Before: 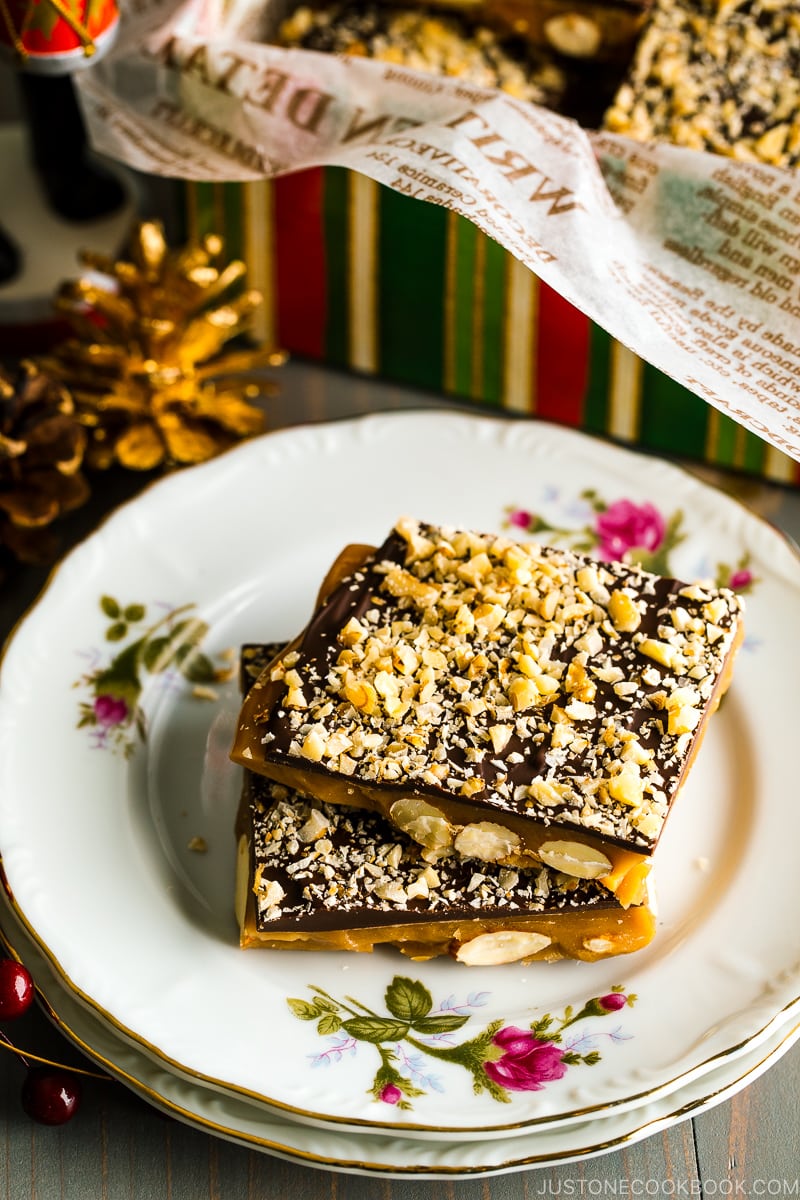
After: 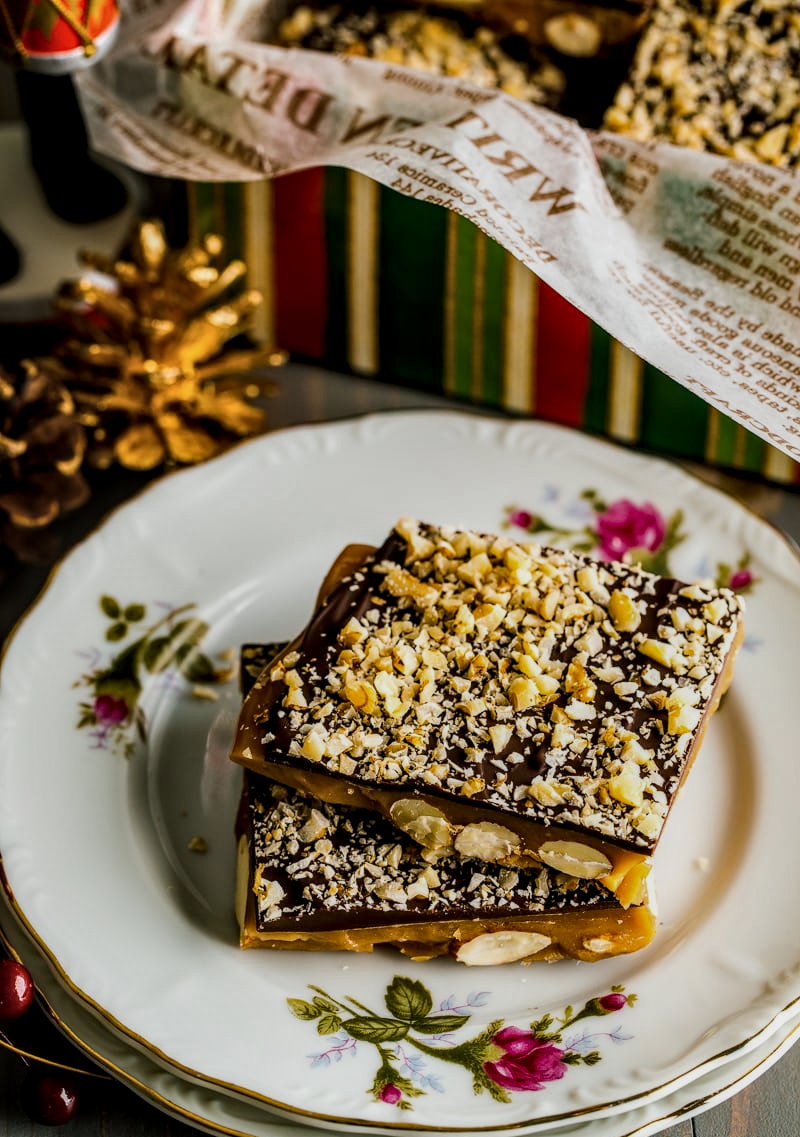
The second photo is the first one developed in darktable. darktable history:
local contrast: highlights 26%, detail 150%
exposure: exposure -0.491 EV, compensate exposure bias true, compensate highlight preservation false
color zones: curves: ch0 [(0, 0.5) (0.143, 0.5) (0.286, 0.5) (0.429, 0.5) (0.571, 0.5) (0.714, 0.476) (0.857, 0.5) (1, 0.5)]; ch2 [(0, 0.5) (0.143, 0.5) (0.286, 0.5) (0.429, 0.5) (0.571, 0.5) (0.714, 0.487) (0.857, 0.5) (1, 0.5)]
crop and rotate: top 0.003%, bottom 5.228%
